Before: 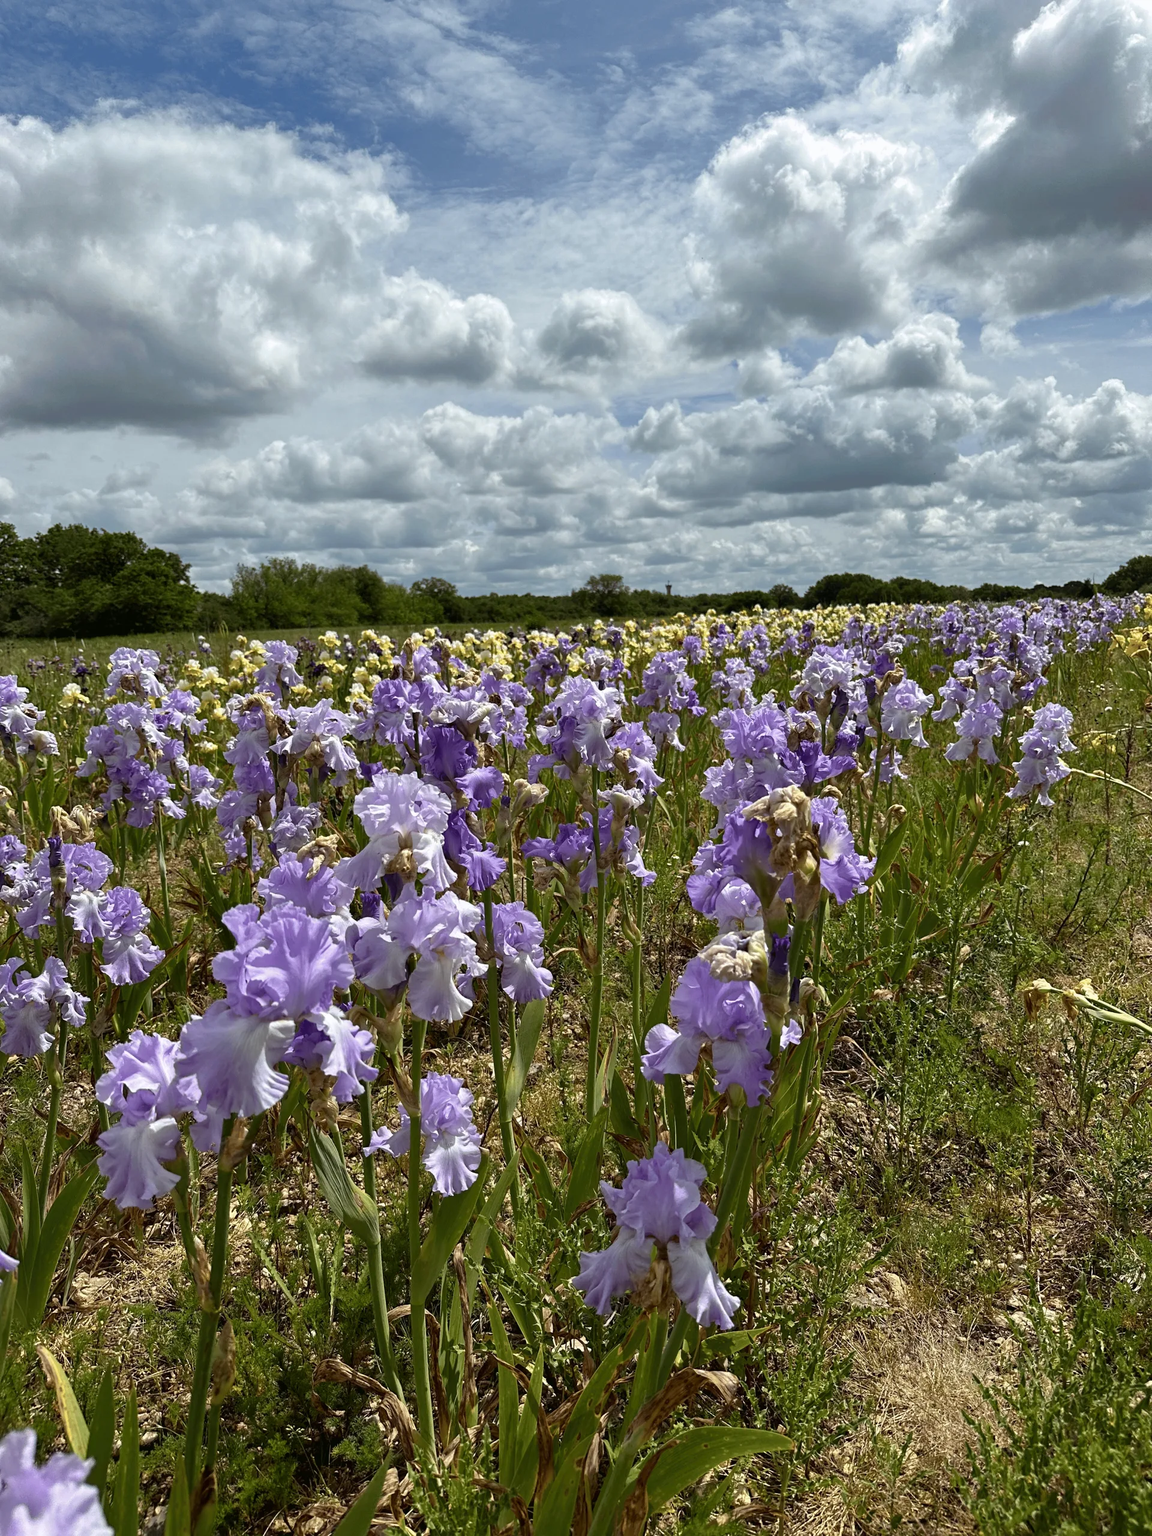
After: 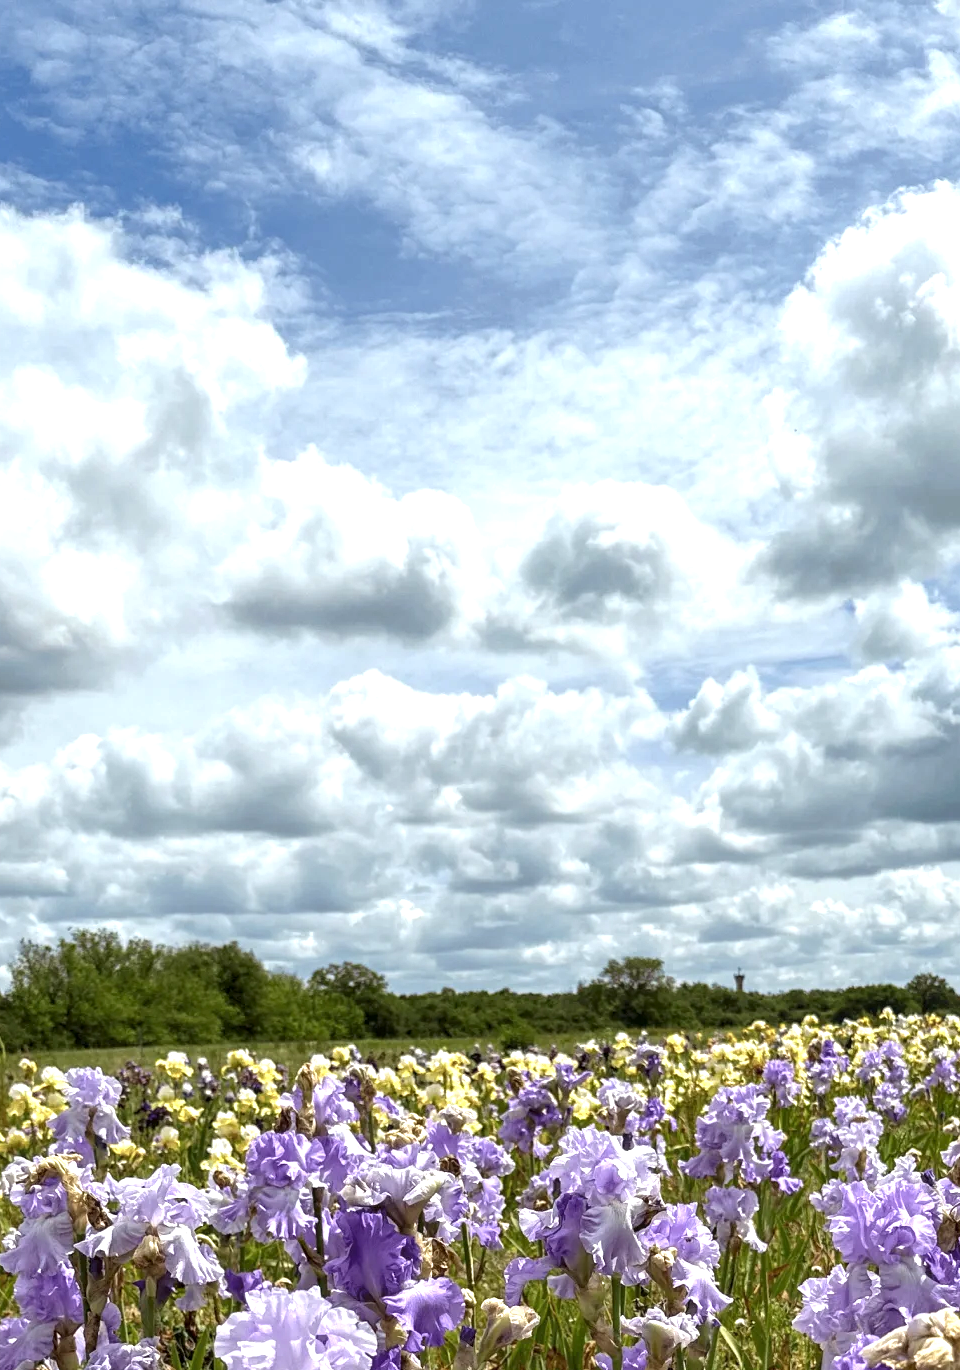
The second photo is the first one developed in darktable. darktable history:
local contrast: on, module defaults
crop: left 19.556%, right 30.401%, bottom 46.458%
exposure: exposure 0.785 EV, compensate highlight preservation false
